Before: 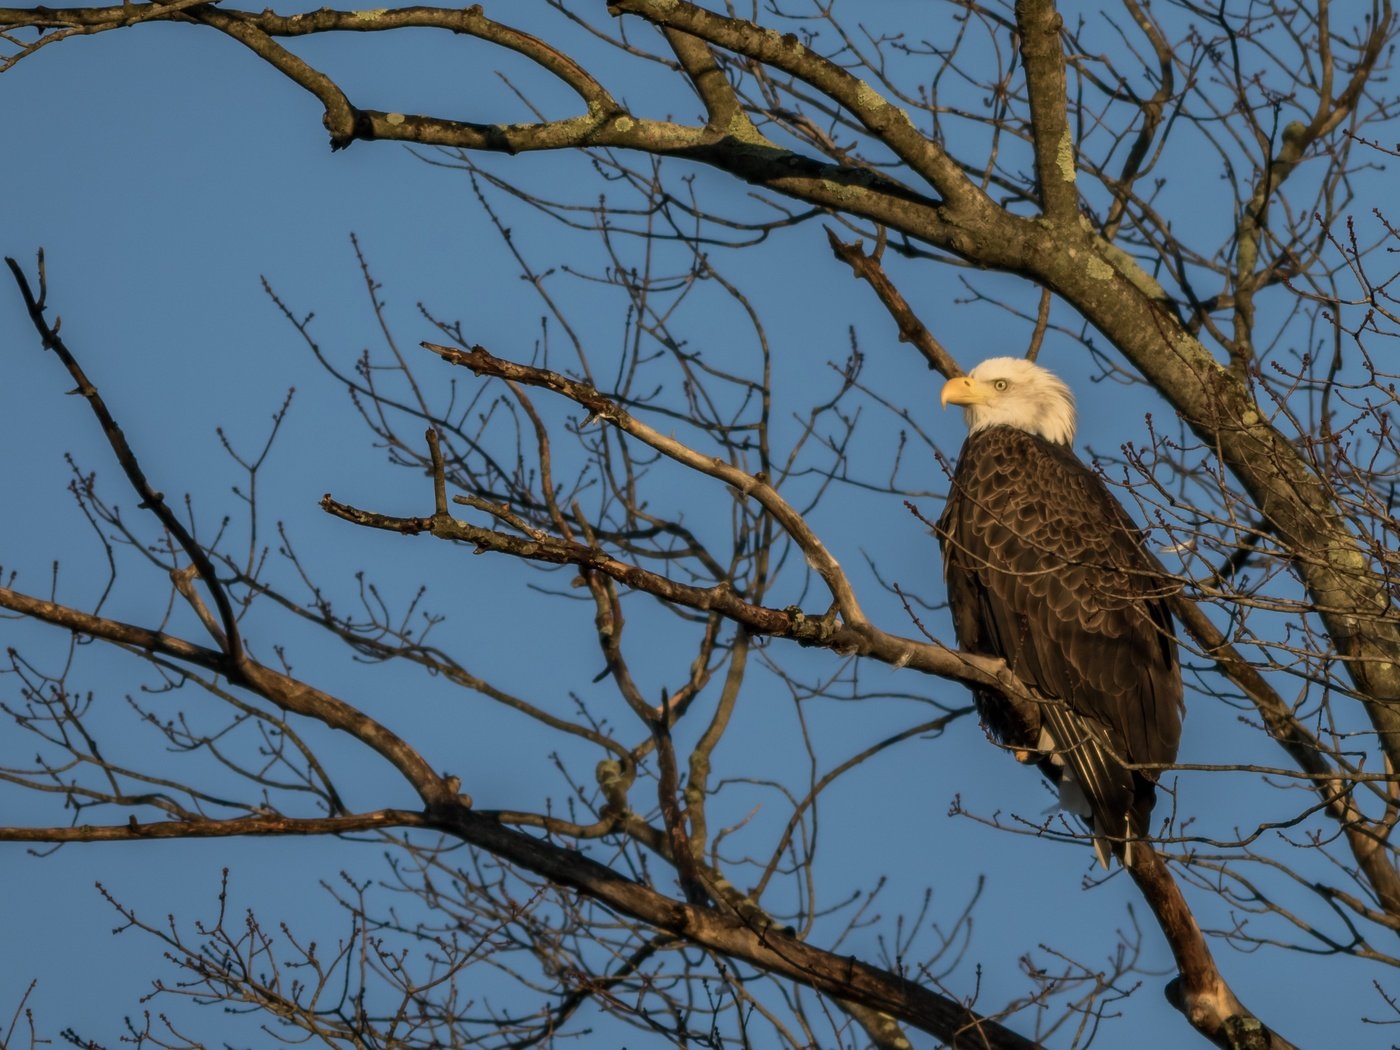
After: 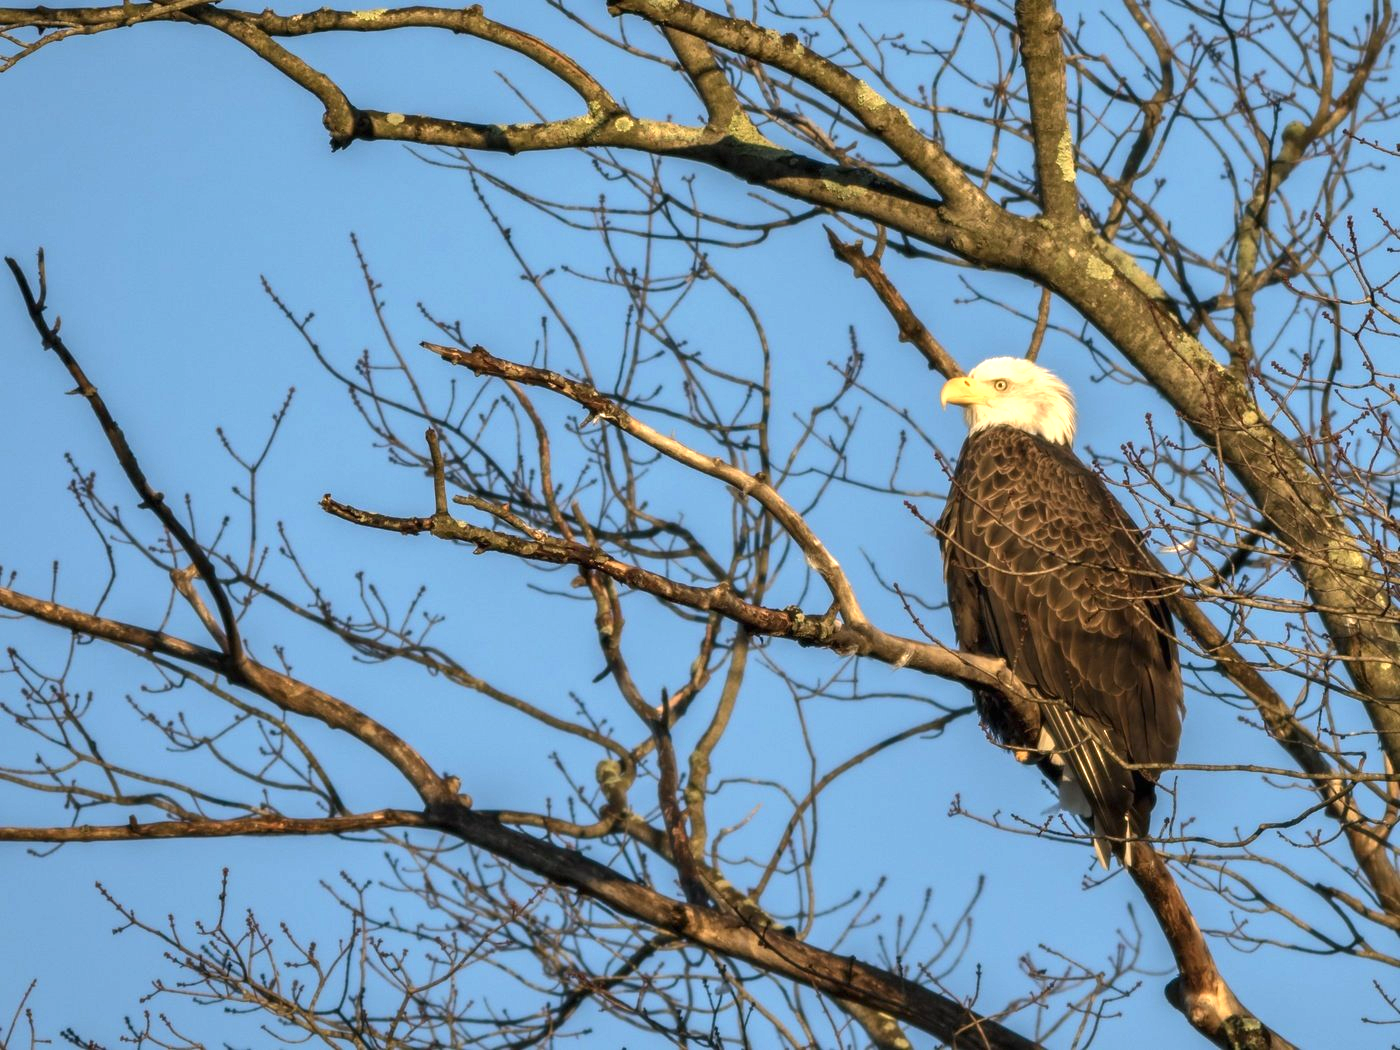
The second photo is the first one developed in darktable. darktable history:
shadows and highlights: shadows -87.96, highlights -36.23, soften with gaussian
exposure: black level correction 0, exposure 1.2 EV, compensate exposure bias true, compensate highlight preservation false
